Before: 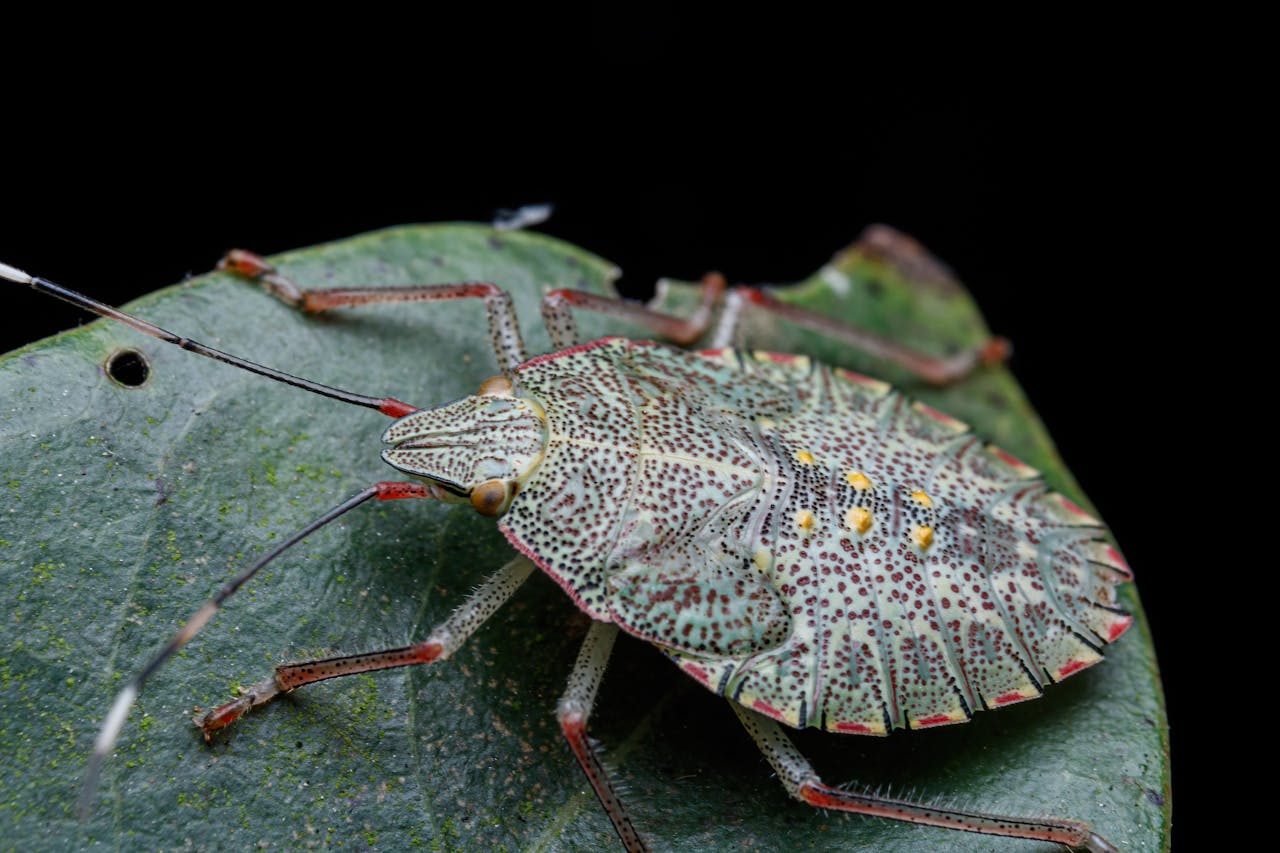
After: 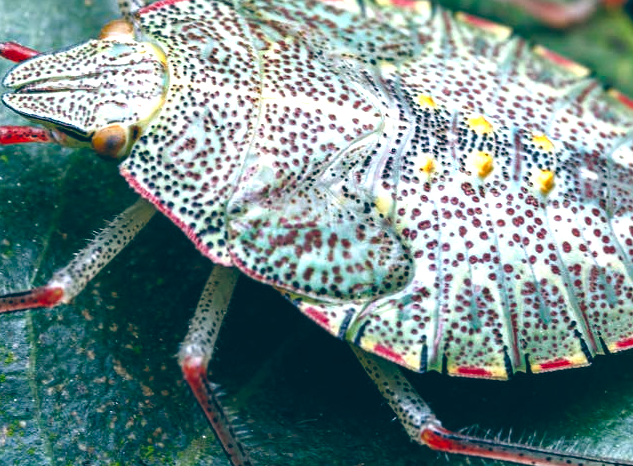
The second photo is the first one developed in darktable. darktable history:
crop: left 29.672%, top 41.786%, right 20.851%, bottom 3.487%
color balance: lift [1.016, 0.983, 1, 1.017], gamma [0.958, 1, 1, 1], gain [0.981, 1.007, 0.993, 1.002], input saturation 118.26%, contrast 13.43%, contrast fulcrum 21.62%, output saturation 82.76%
color balance rgb: linear chroma grading › global chroma 8.12%, perceptual saturation grading › global saturation 9.07%, perceptual saturation grading › highlights -13.84%, perceptual saturation grading › mid-tones 14.88%, perceptual saturation grading › shadows 22.8%, perceptual brilliance grading › highlights 2.61%, global vibrance 12.07%
exposure: exposure 0.77 EV, compensate highlight preservation false
